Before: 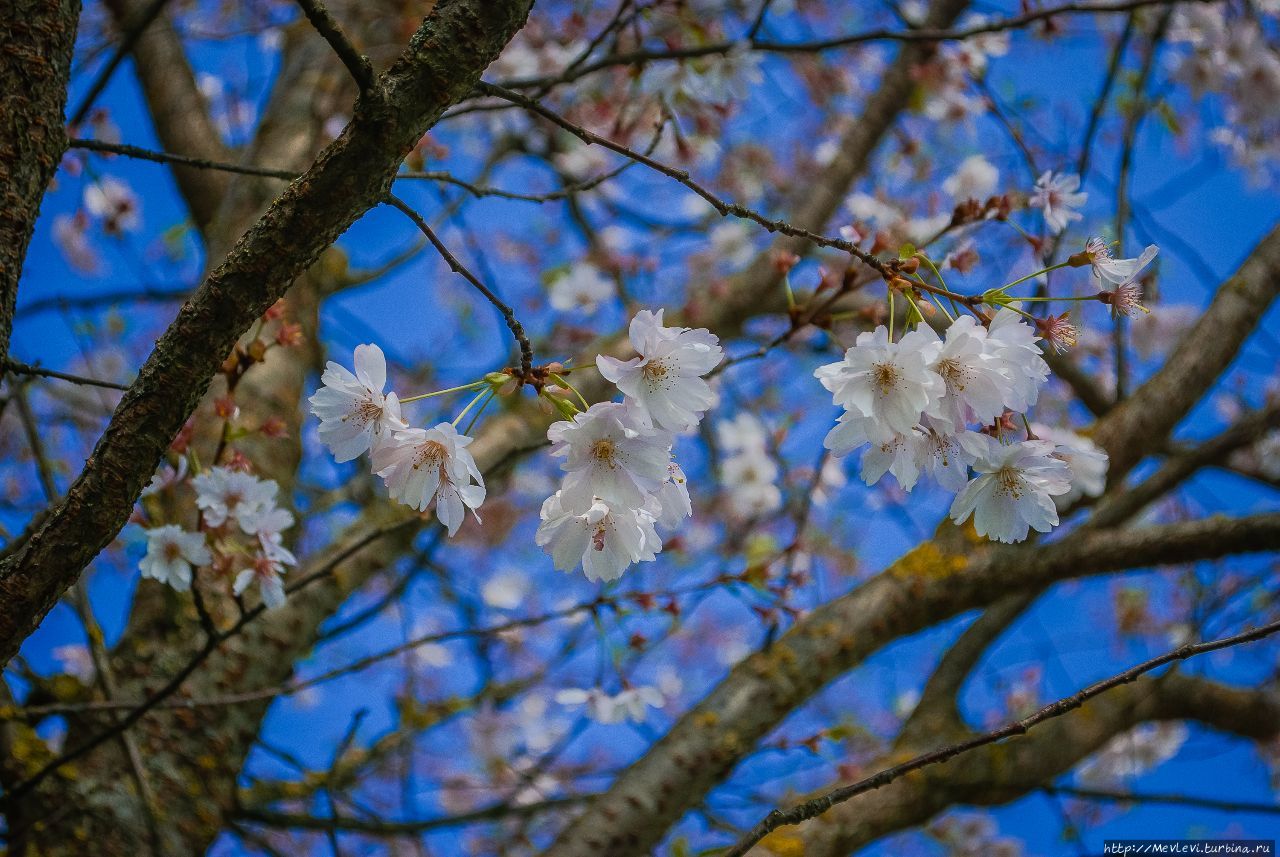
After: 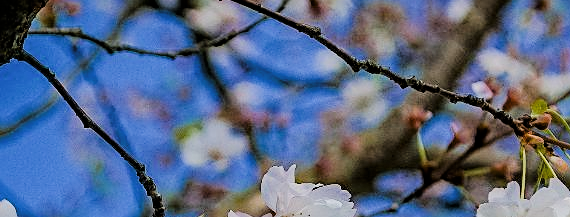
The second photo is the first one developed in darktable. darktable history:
crop: left 28.78%, top 16.83%, right 26.629%, bottom 57.739%
exposure: exposure 0.67 EV, compensate exposure bias true, compensate highlight preservation false
tone curve: curves: ch0 [(0, 0) (0.068, 0.012) (0.183, 0.089) (0.341, 0.283) (0.547, 0.532) (0.828, 0.815) (1, 0.983)]; ch1 [(0, 0) (0.23, 0.166) (0.34, 0.308) (0.371, 0.337) (0.429, 0.411) (0.477, 0.462) (0.499, 0.498) (0.529, 0.537) (0.559, 0.582) (0.743, 0.798) (1, 1)]; ch2 [(0, 0) (0.431, 0.414) (0.498, 0.503) (0.524, 0.528) (0.568, 0.546) (0.6, 0.597) (0.634, 0.645) (0.728, 0.742) (1, 1)], color space Lab, linked channels, preserve colors none
filmic rgb: black relative exposure -7.65 EV, white relative exposure 4.56 EV, hardness 3.61
sharpen: on, module defaults
haze removal: compatibility mode true, adaptive false
